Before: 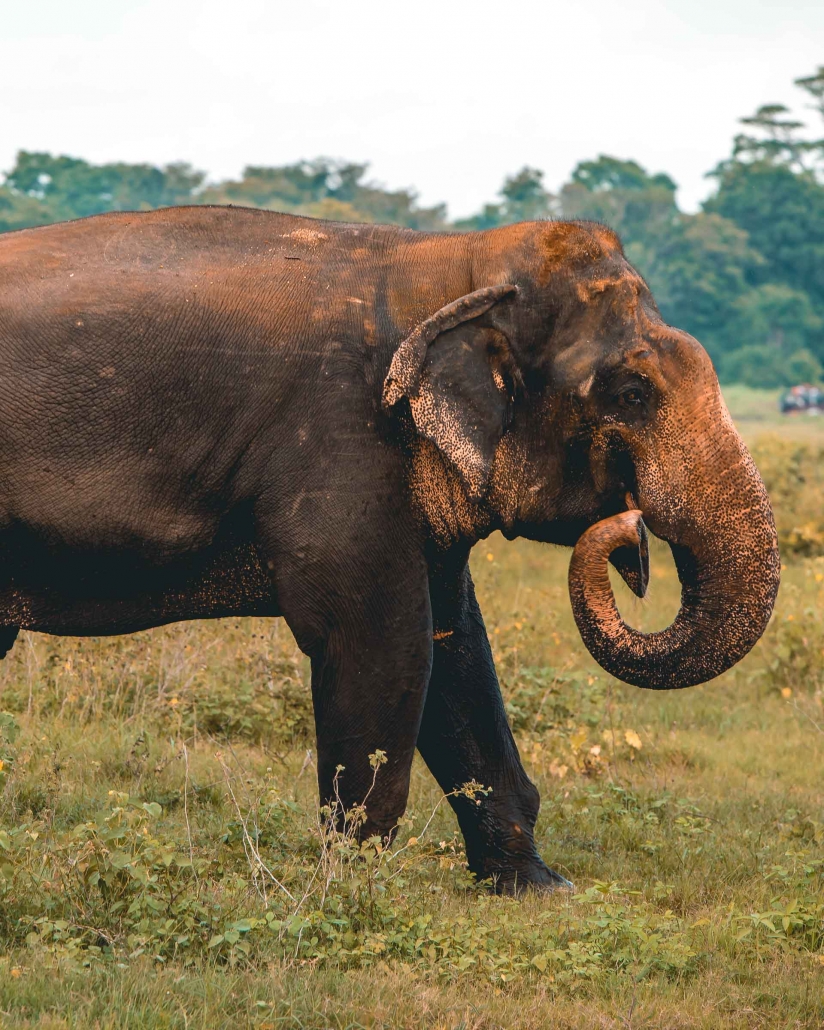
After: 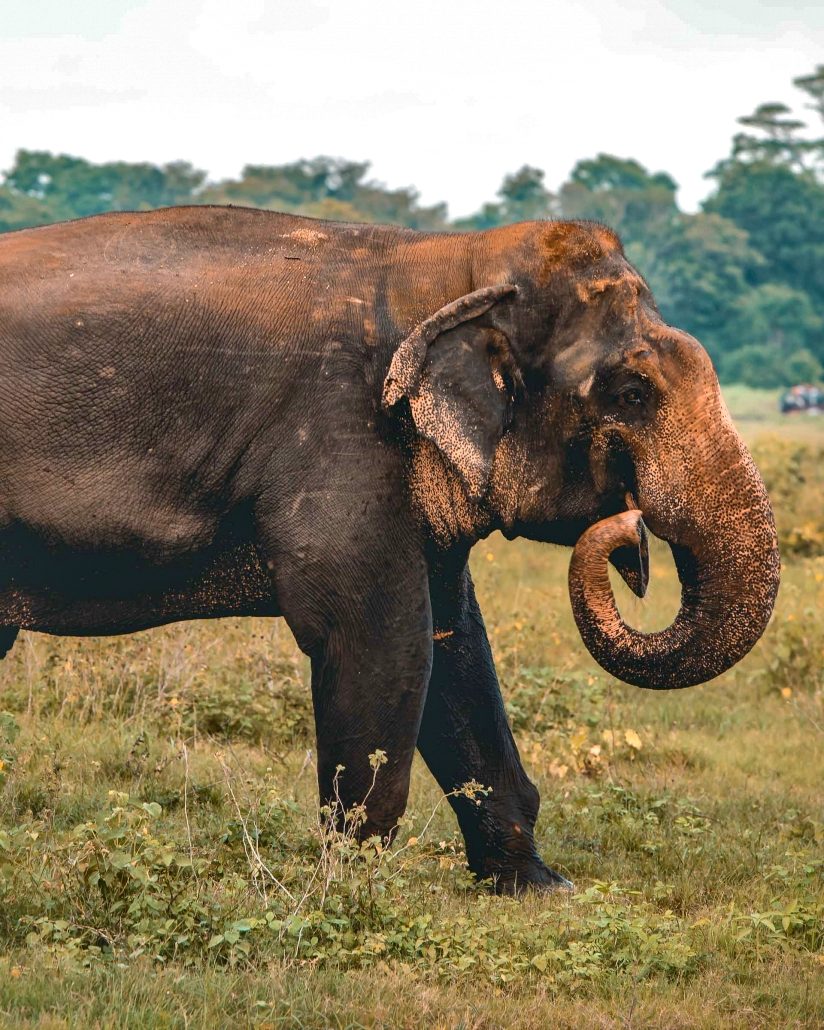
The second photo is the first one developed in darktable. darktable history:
shadows and highlights: on, module defaults
exposure: black level correction 0, compensate exposure bias true, compensate highlight preservation false
local contrast: mode bilateral grid, contrast 25, coarseness 47, detail 151%, midtone range 0.2
